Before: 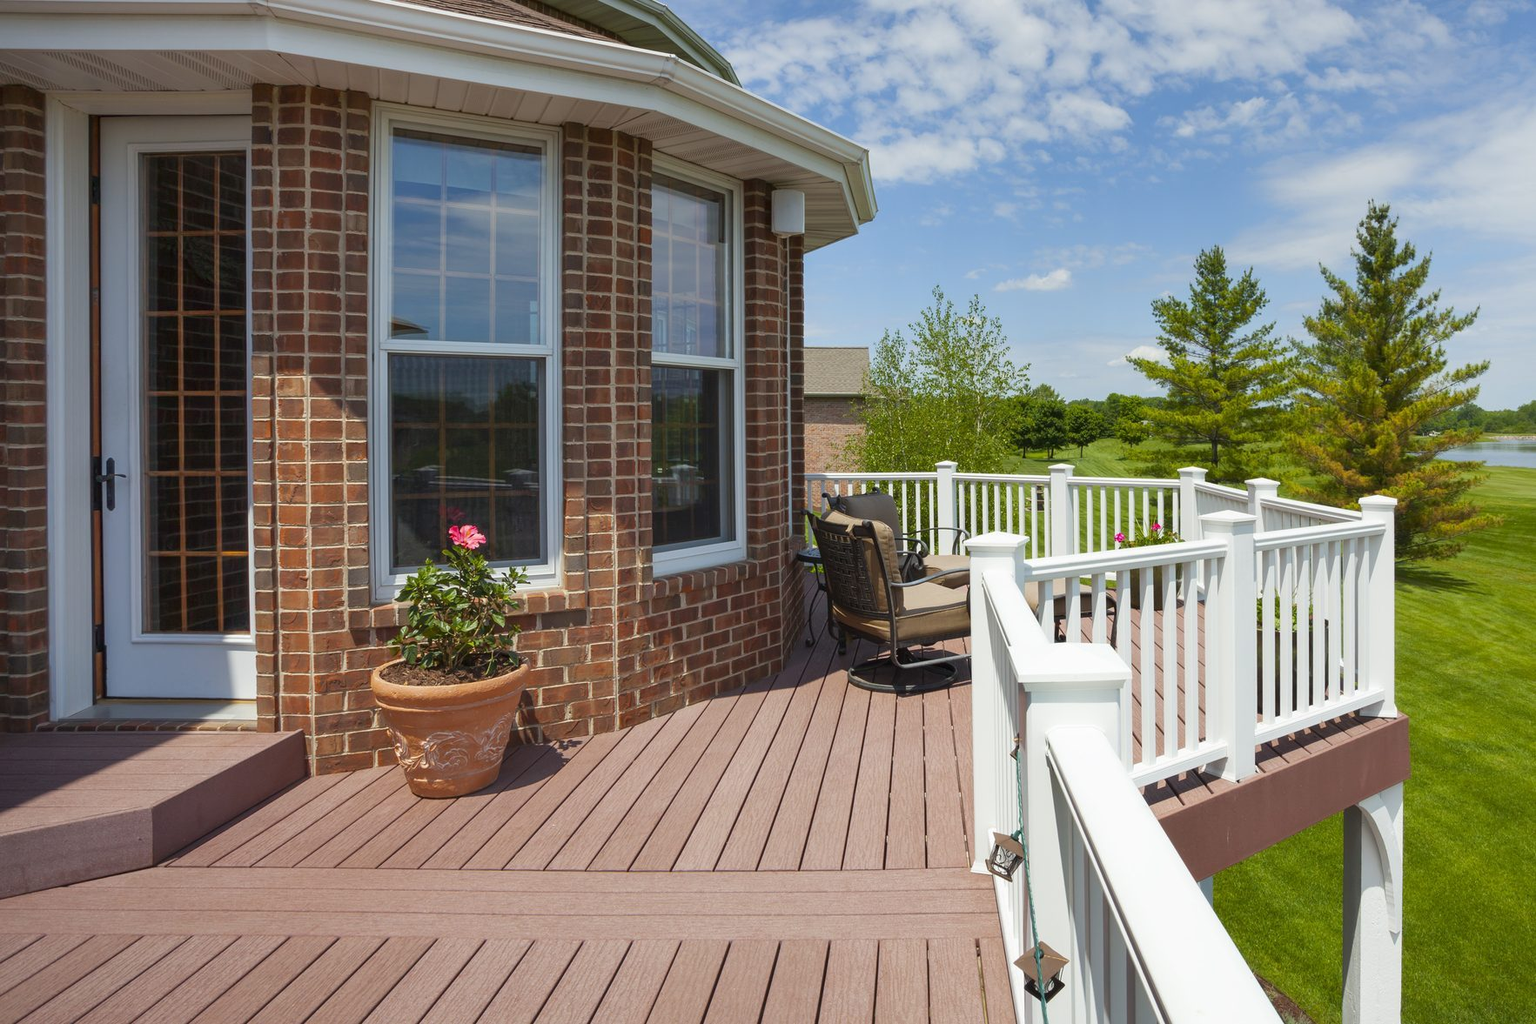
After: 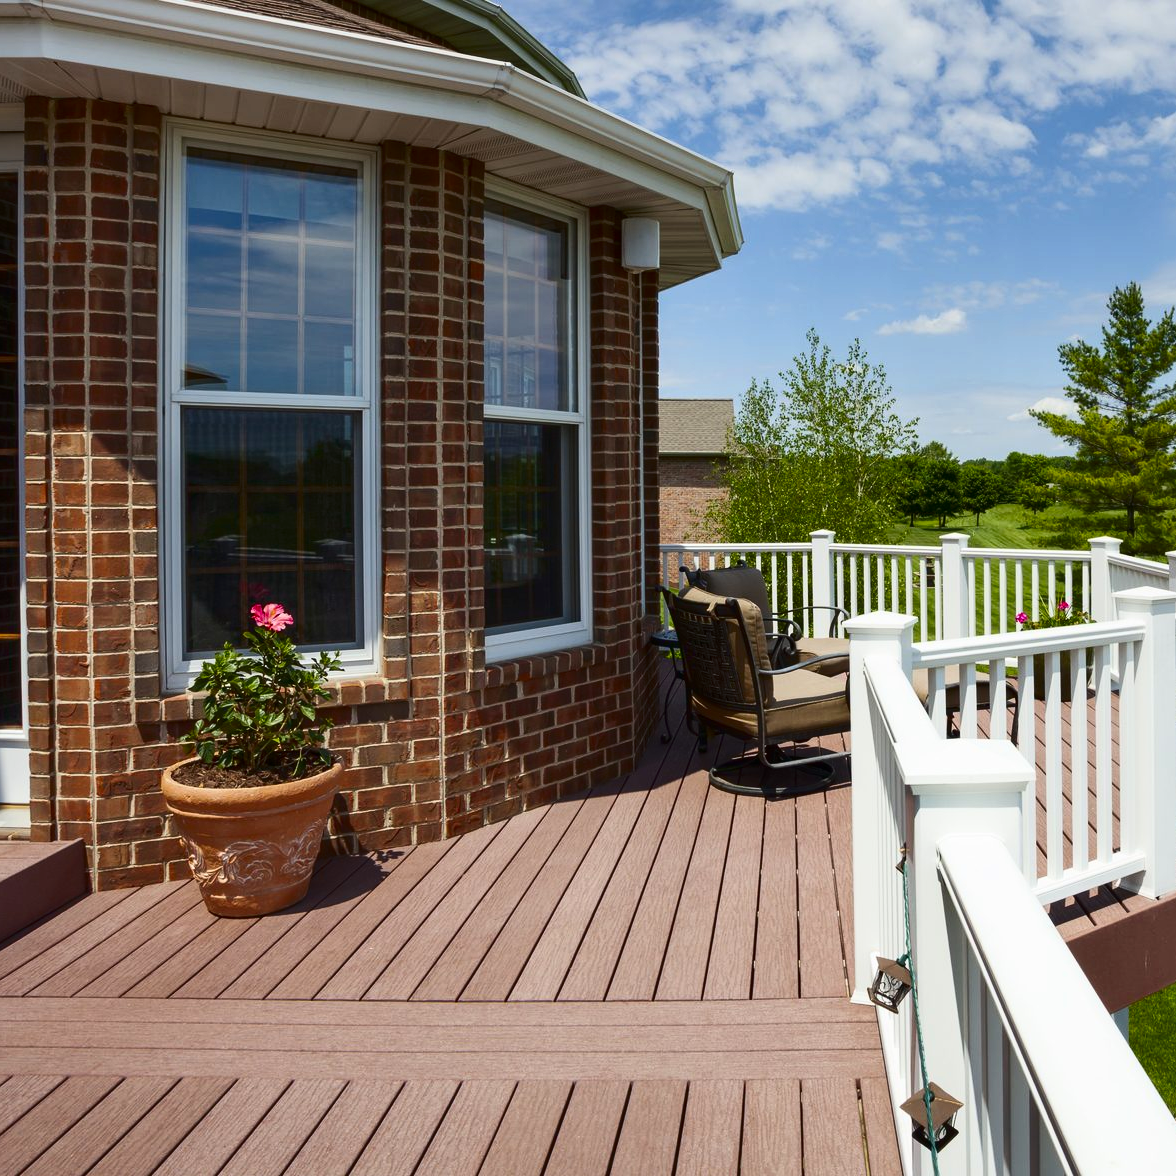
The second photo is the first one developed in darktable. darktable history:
contrast brightness saturation: contrast 0.2, brightness -0.11, saturation 0.1
crop and rotate: left 15.055%, right 18.278%
